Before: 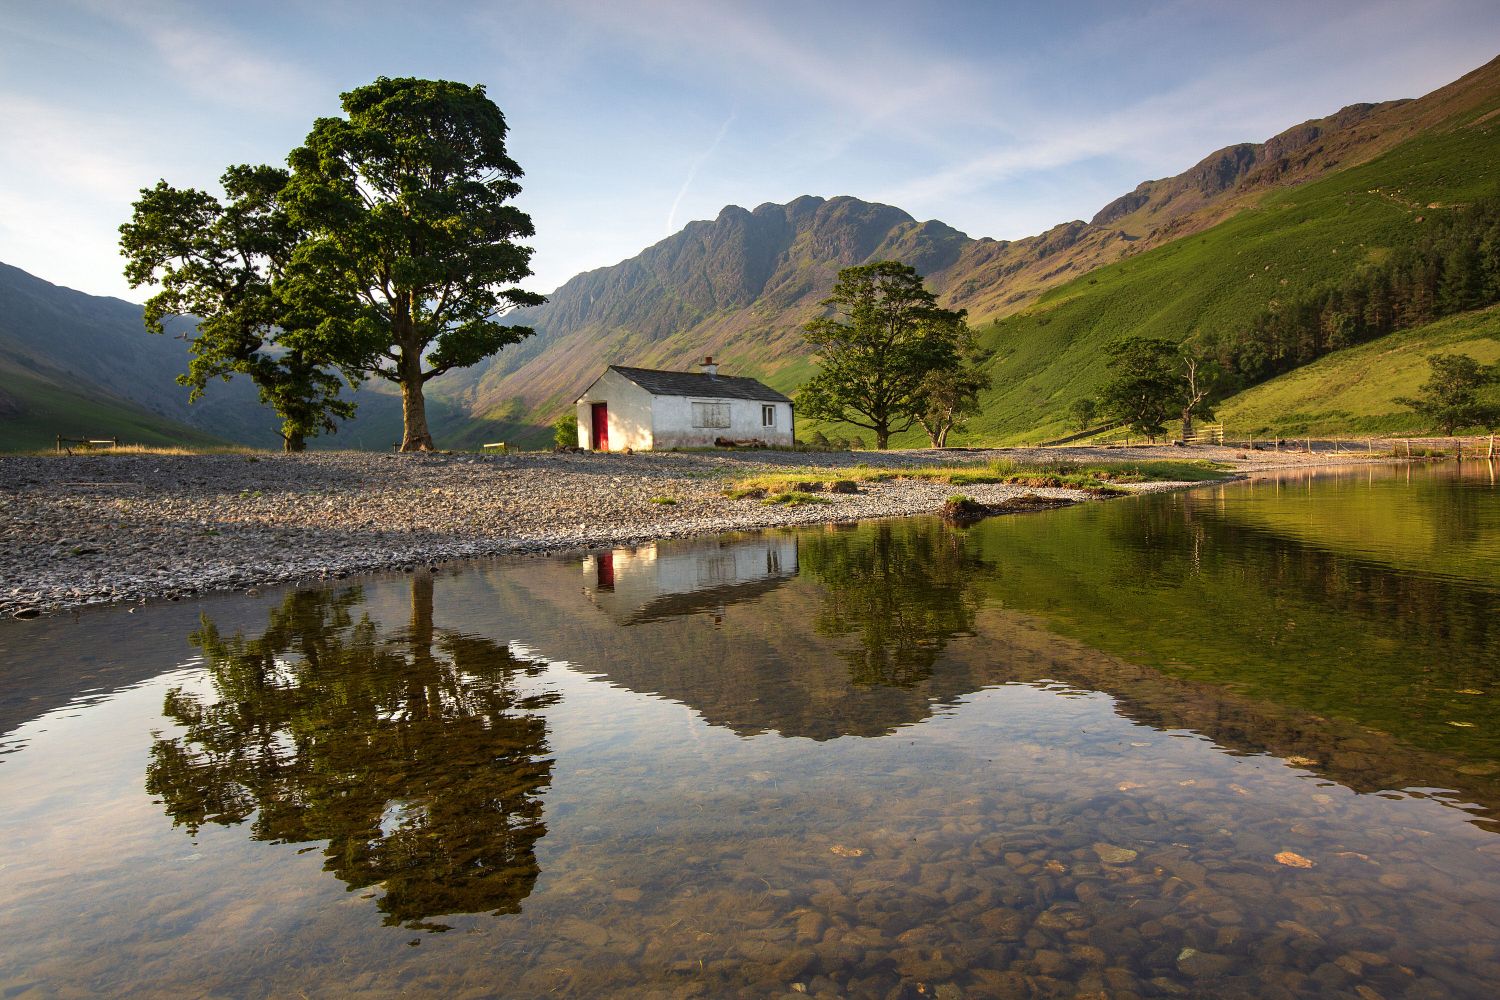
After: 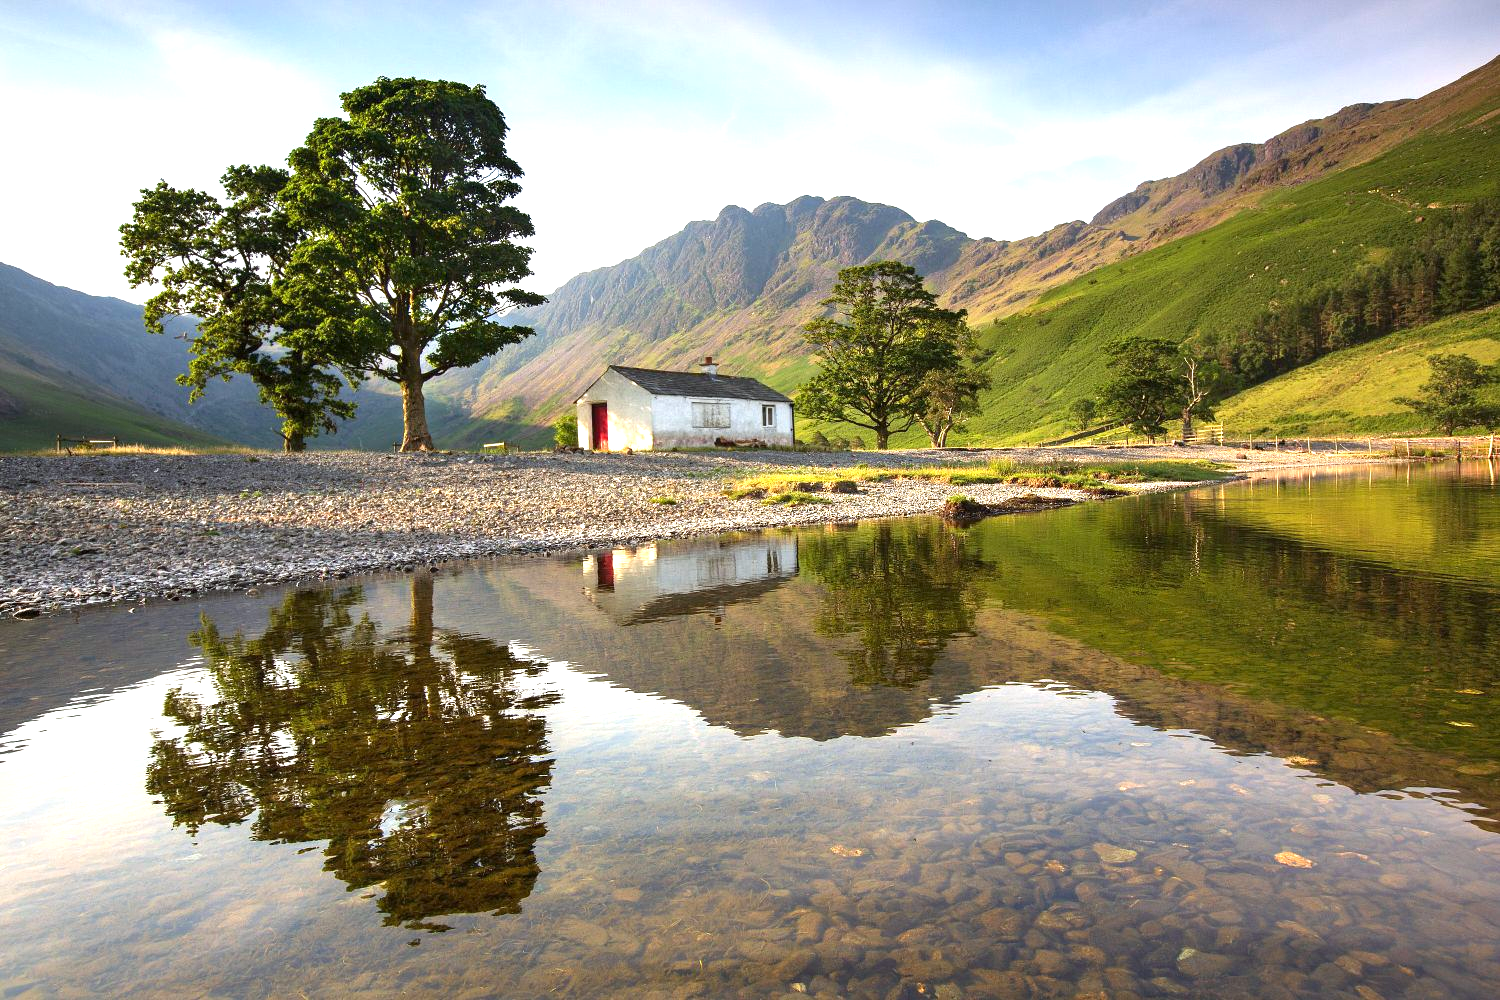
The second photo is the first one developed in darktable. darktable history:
exposure: exposure 1 EV, compensate highlight preservation false
white balance: red 0.982, blue 1.018
